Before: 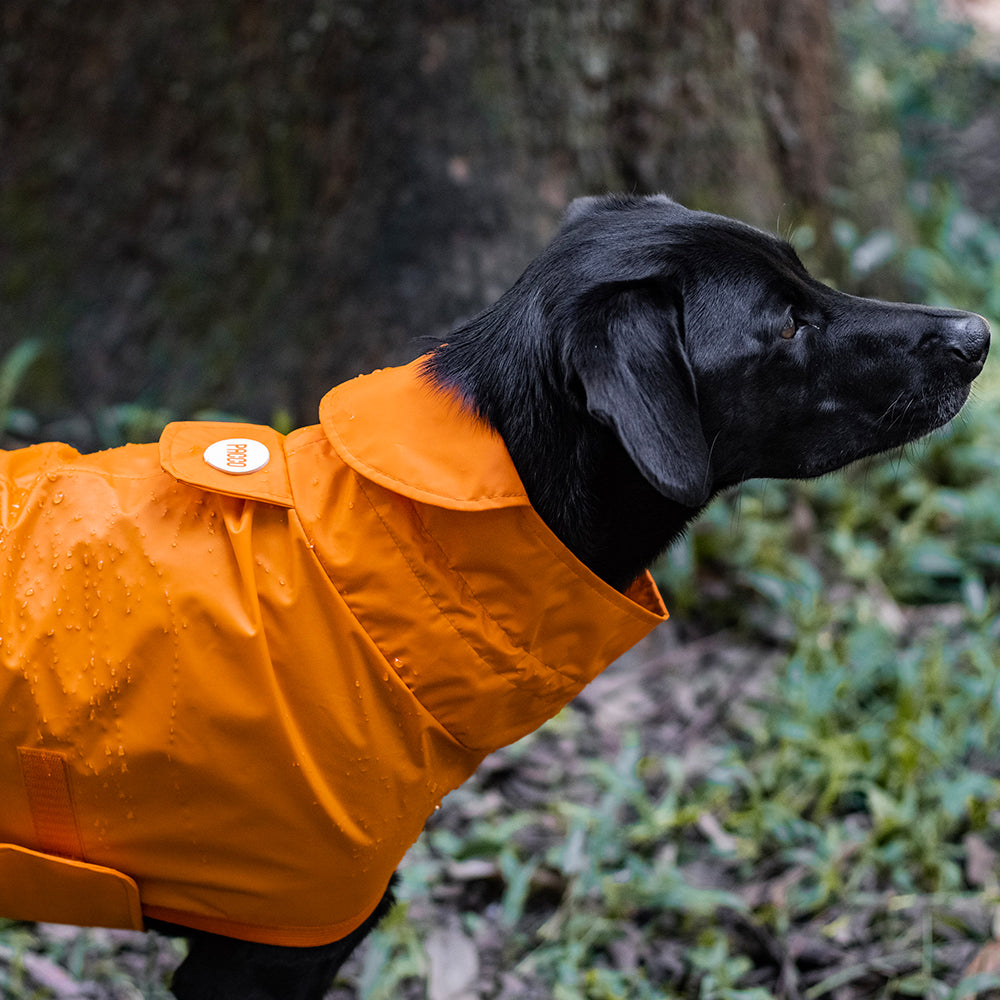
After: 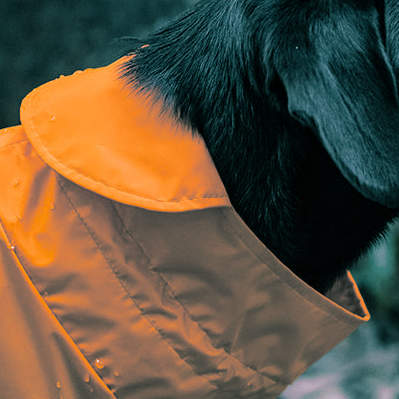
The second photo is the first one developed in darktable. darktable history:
crop: left 30%, top 30%, right 30%, bottom 30%
split-toning: shadows › hue 183.6°, shadows › saturation 0.52, highlights › hue 0°, highlights › saturation 0
